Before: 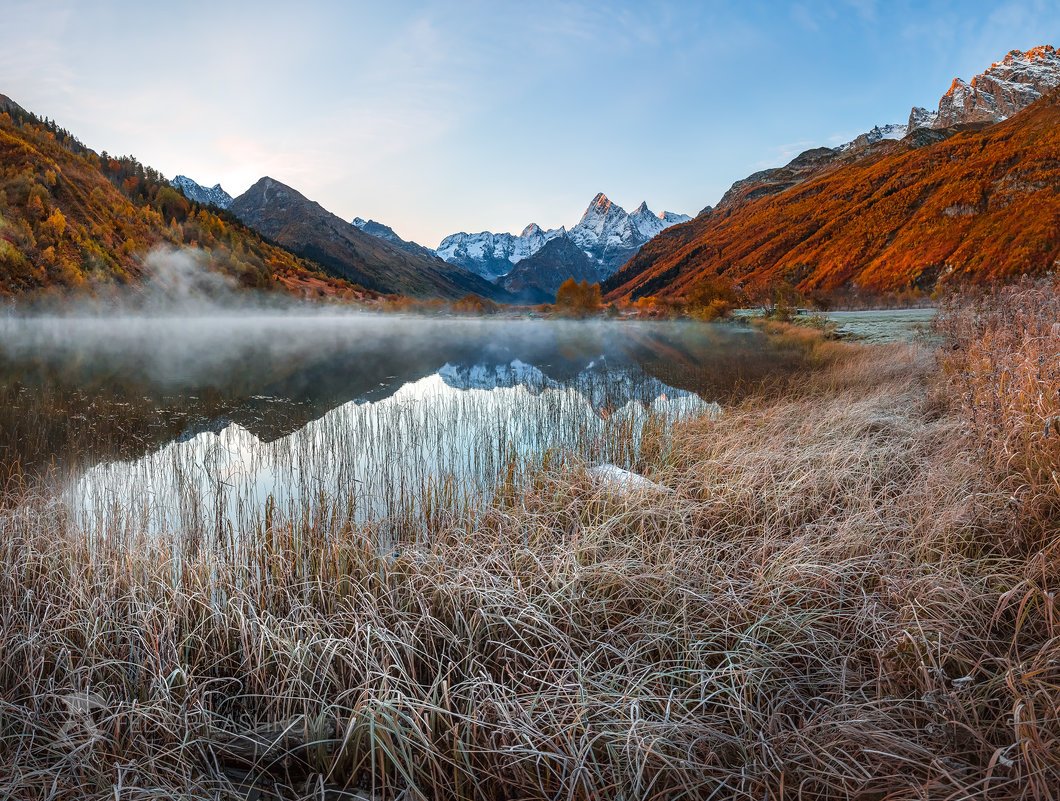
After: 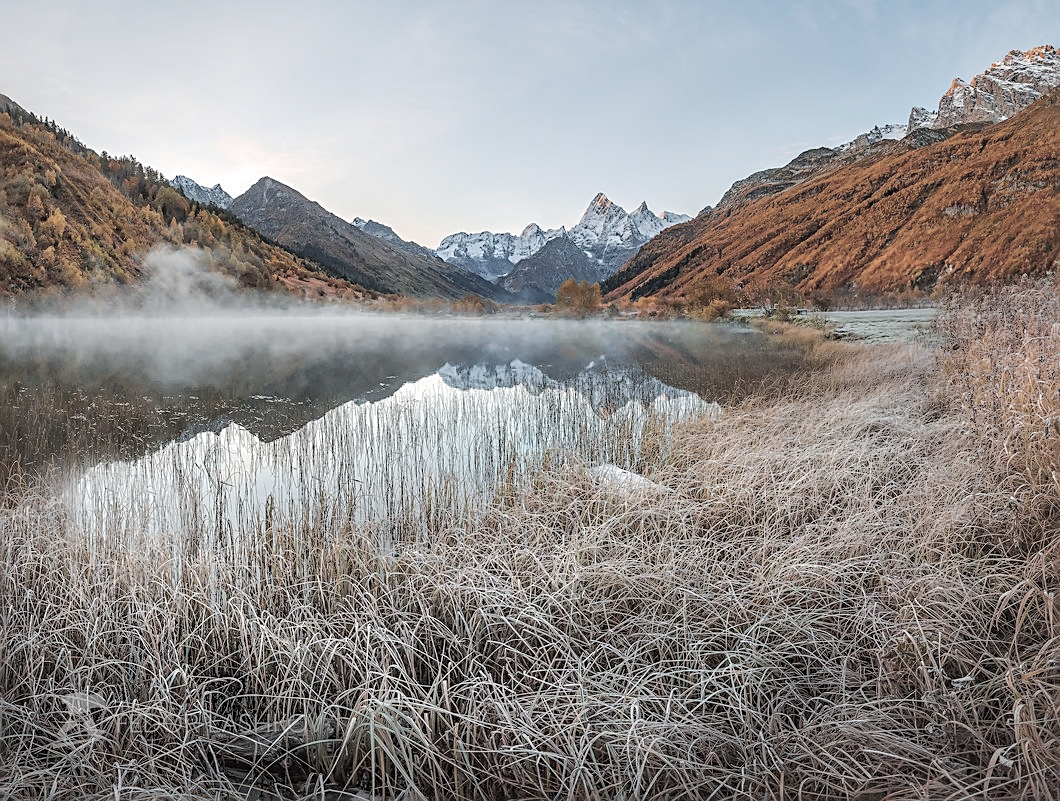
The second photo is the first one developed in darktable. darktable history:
base curve: curves: ch0 [(0, 0) (0.235, 0.266) (0.503, 0.496) (0.786, 0.72) (1, 1)], preserve colors none
contrast brightness saturation: brightness 0.183, saturation -0.507
sharpen: on, module defaults
